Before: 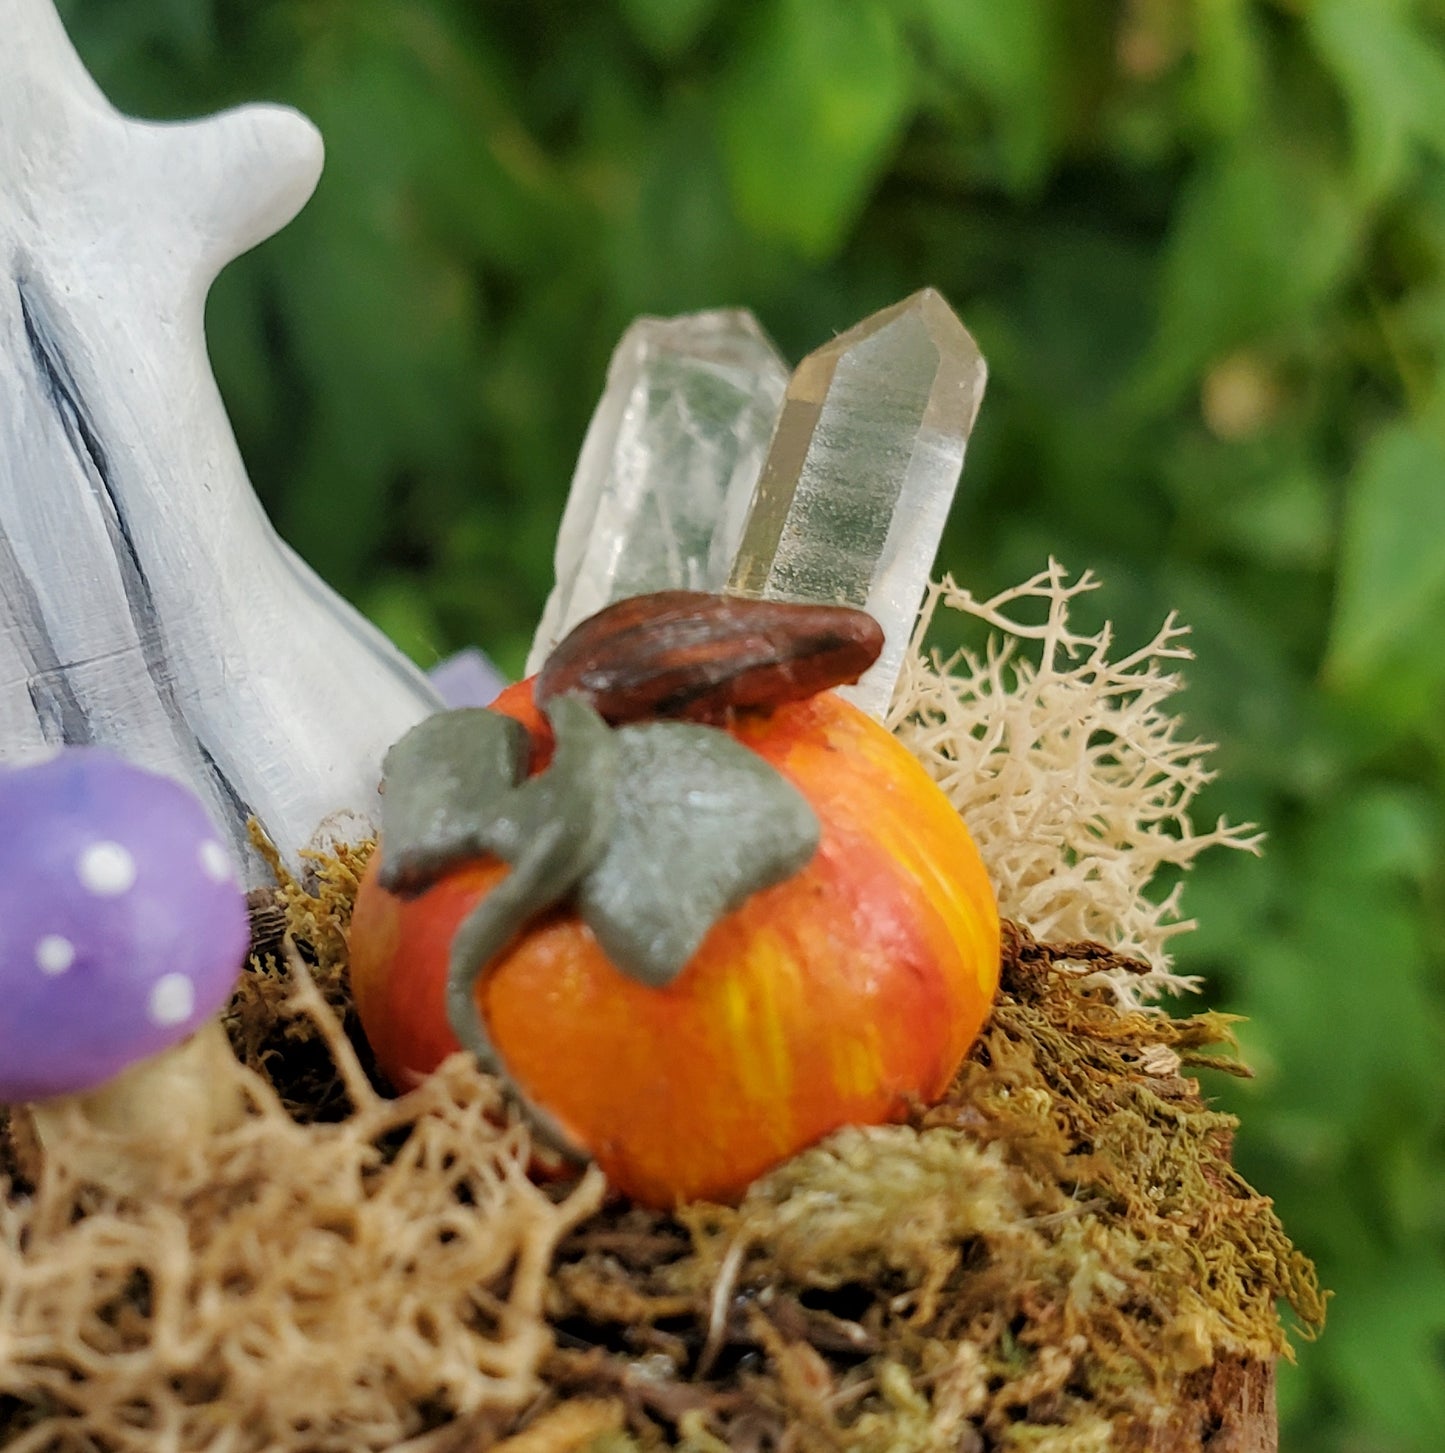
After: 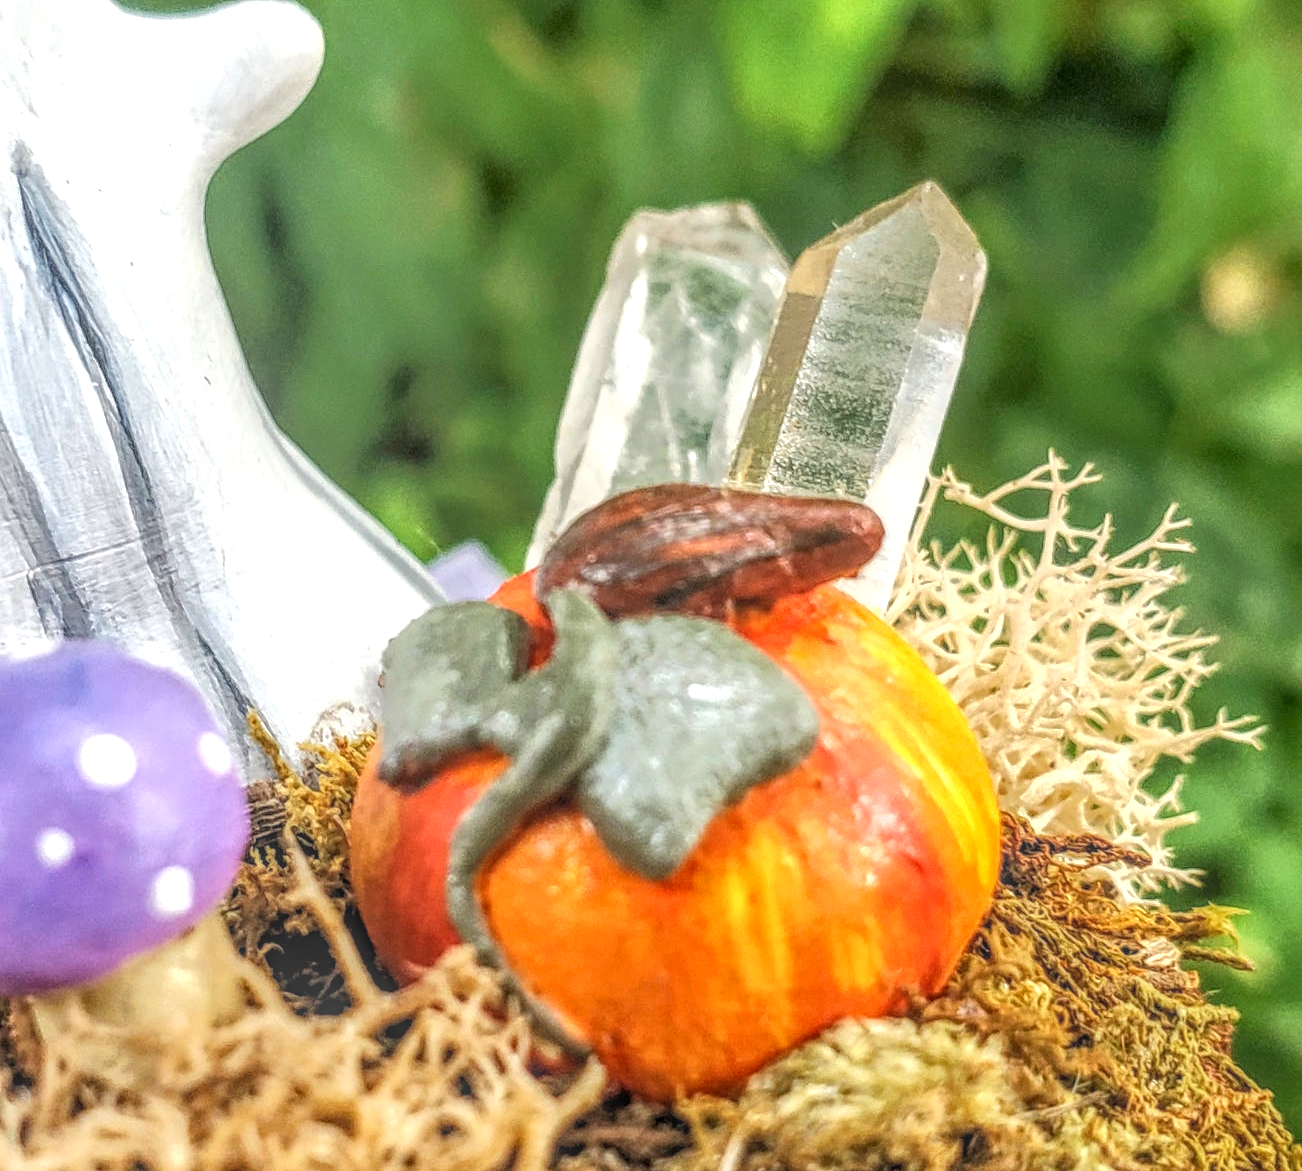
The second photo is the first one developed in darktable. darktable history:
exposure: black level correction 0, exposure 0.89 EV, compensate exposure bias true, compensate highlight preservation false
crop: top 7.419%, right 9.871%, bottom 11.978%
local contrast: highlights 4%, shadows 0%, detail 201%, midtone range 0.251
levels: levels [0.016, 0.5, 0.996]
tone equalizer: -8 EV -0.531 EV, -7 EV -0.307 EV, -6 EV -0.086 EV, -5 EV 0.38 EV, -4 EV 0.969 EV, -3 EV 0.806 EV, -2 EV -0.012 EV, -1 EV 0.133 EV, +0 EV -0.024 EV, smoothing diameter 24.84%, edges refinement/feathering 10.79, preserve details guided filter
